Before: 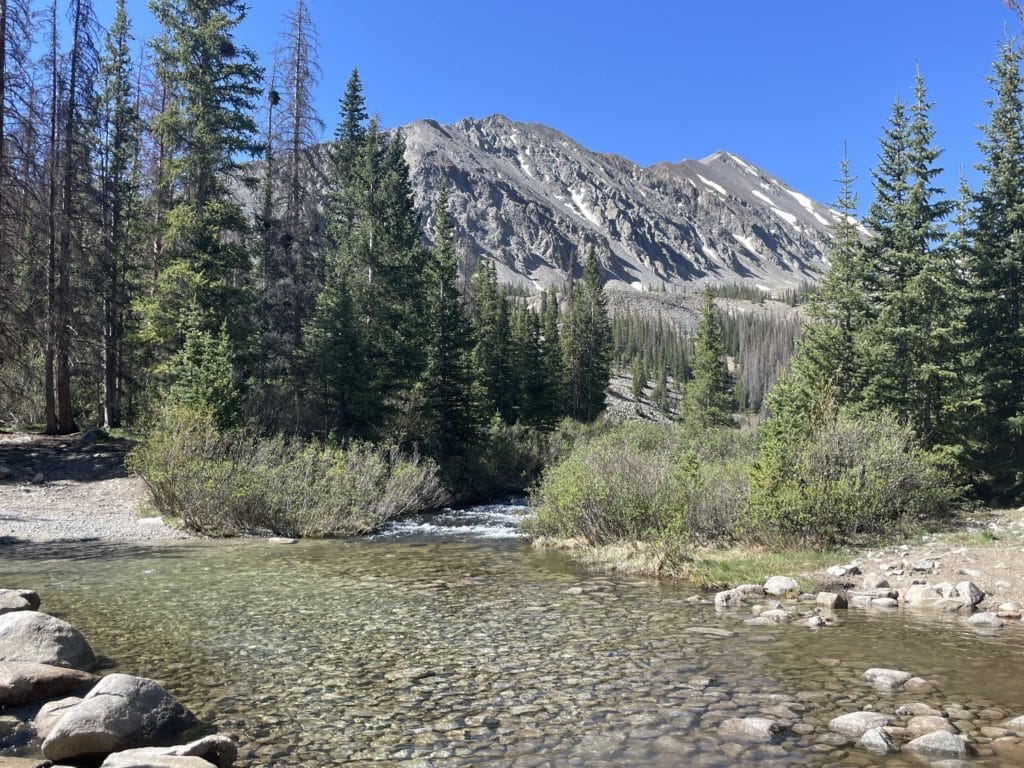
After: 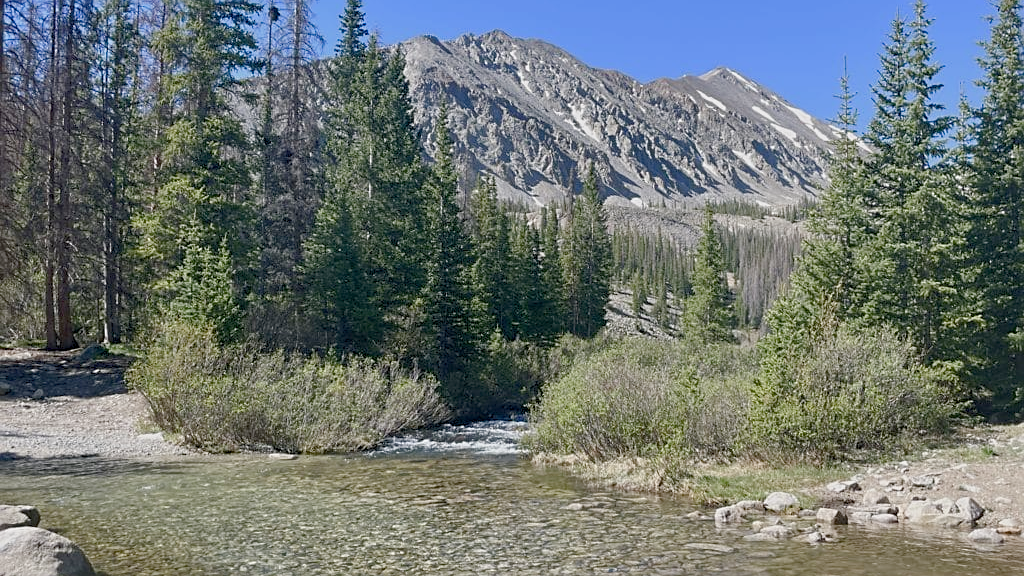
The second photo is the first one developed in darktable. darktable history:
color balance rgb: shadows lift › chroma 1%, shadows lift › hue 113°, highlights gain › chroma 0.2%, highlights gain › hue 333°, perceptual saturation grading › global saturation 20%, perceptual saturation grading › highlights -50%, perceptual saturation grading › shadows 25%, contrast -20%
crop: top 11.038%, bottom 13.962%
exposure: exposure 0.127 EV, compensate highlight preservation false
sharpen: on, module defaults
